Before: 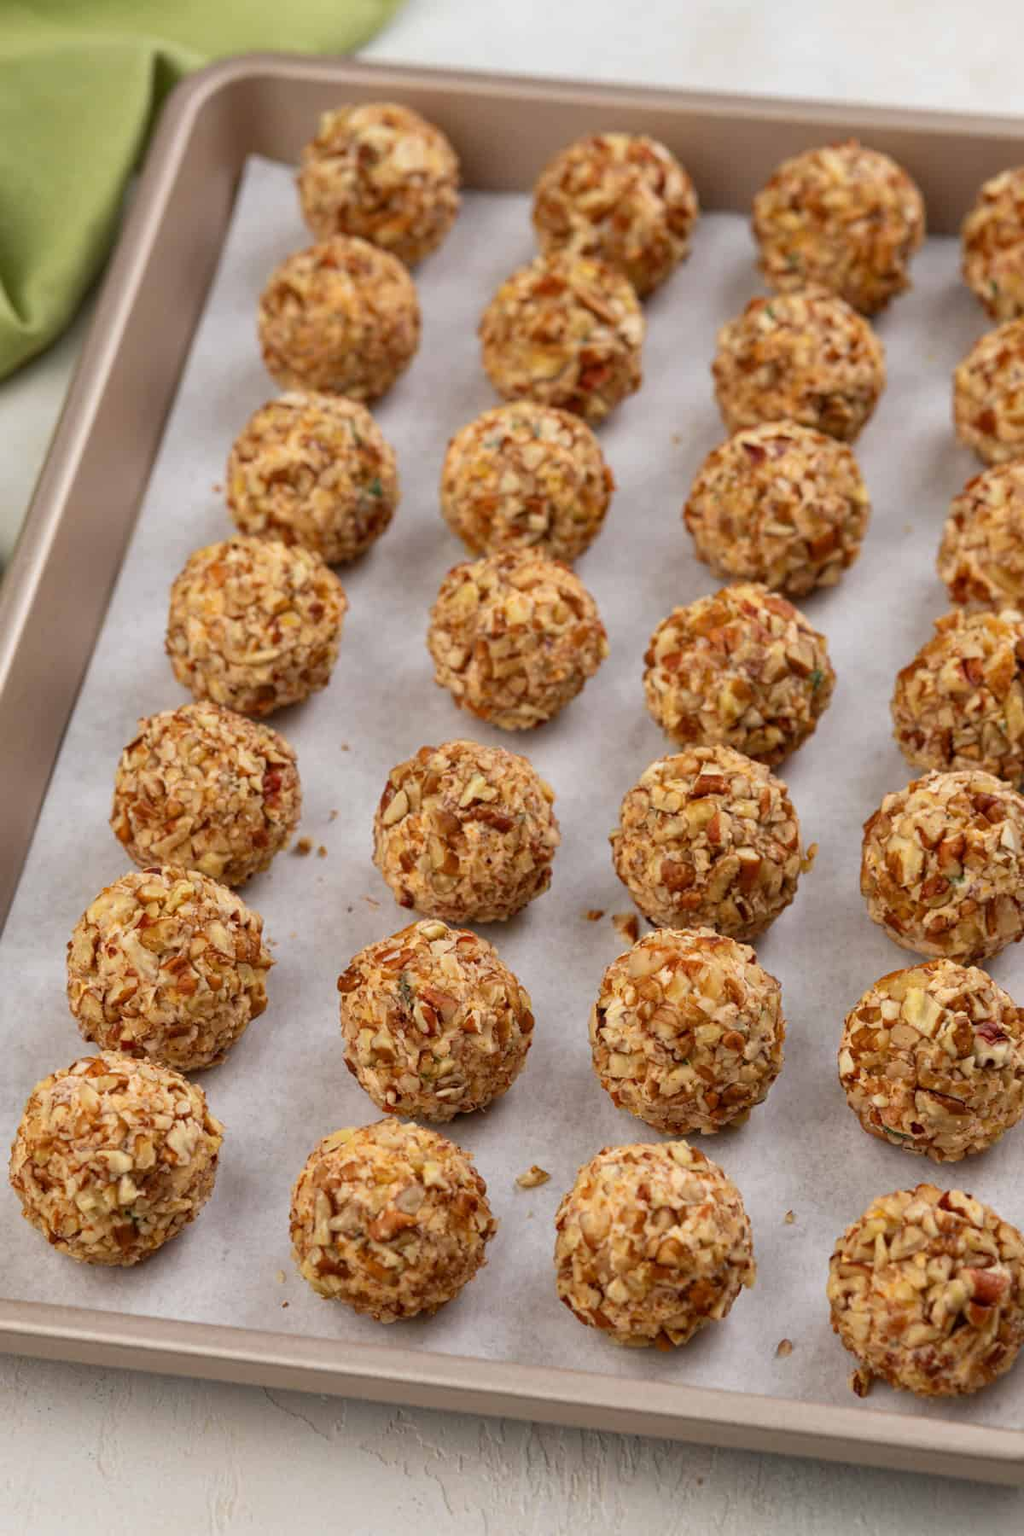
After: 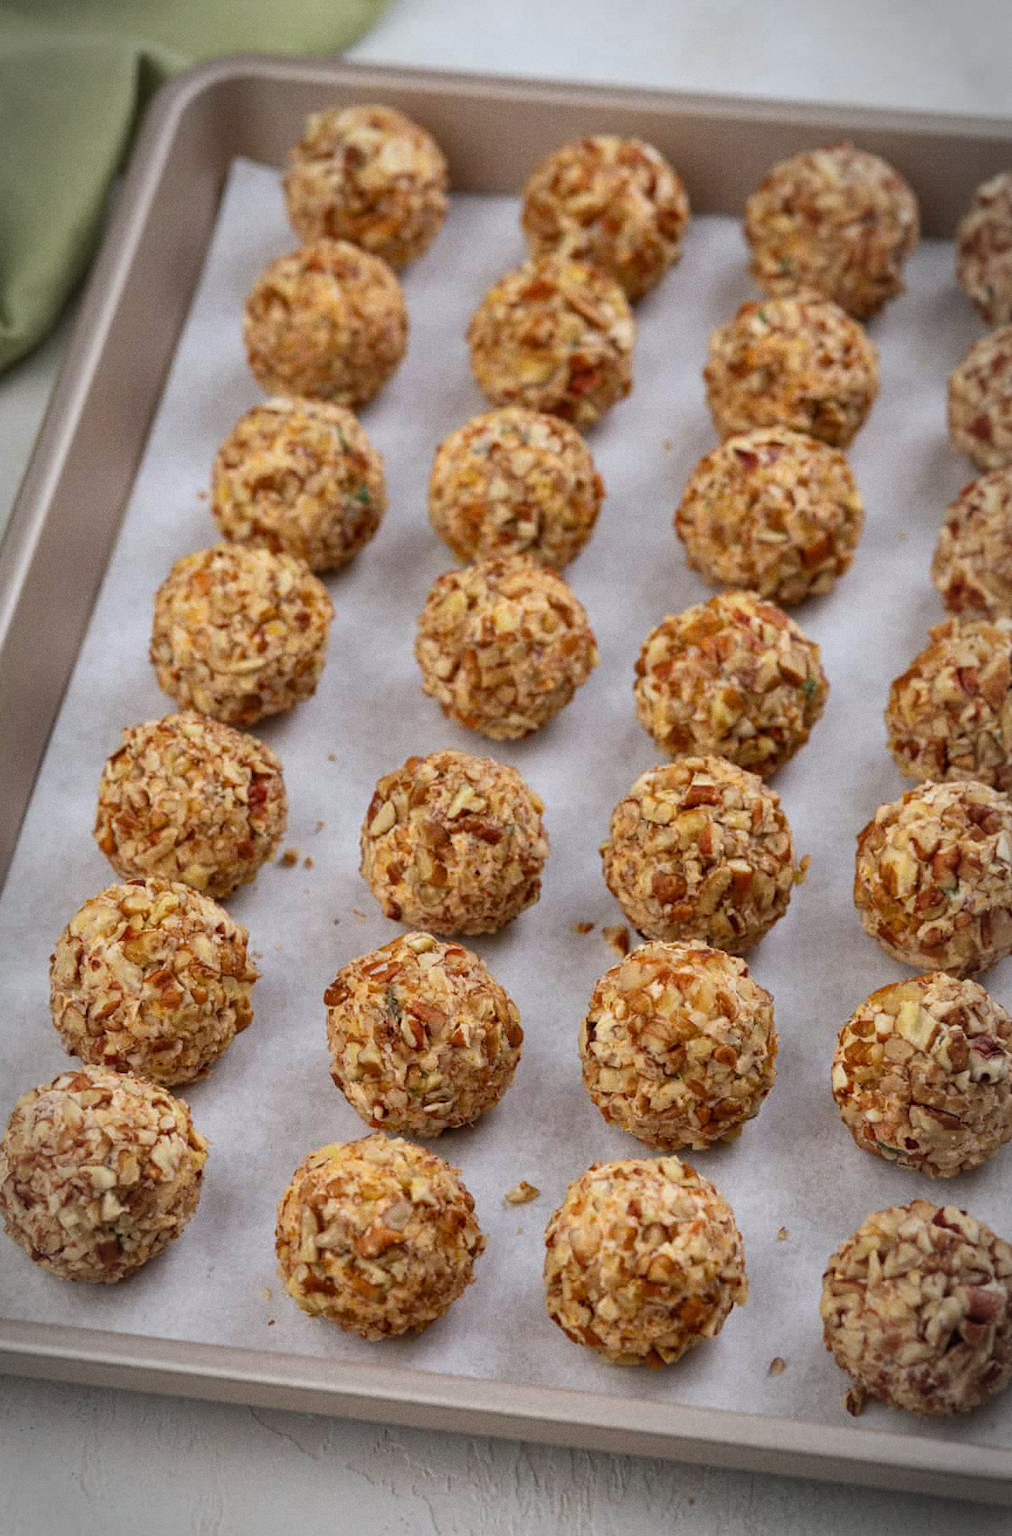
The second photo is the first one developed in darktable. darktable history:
white balance: red 0.967, blue 1.049
crop and rotate: left 1.774%, right 0.633%, bottom 1.28%
vignetting: automatic ratio true
grain: on, module defaults
